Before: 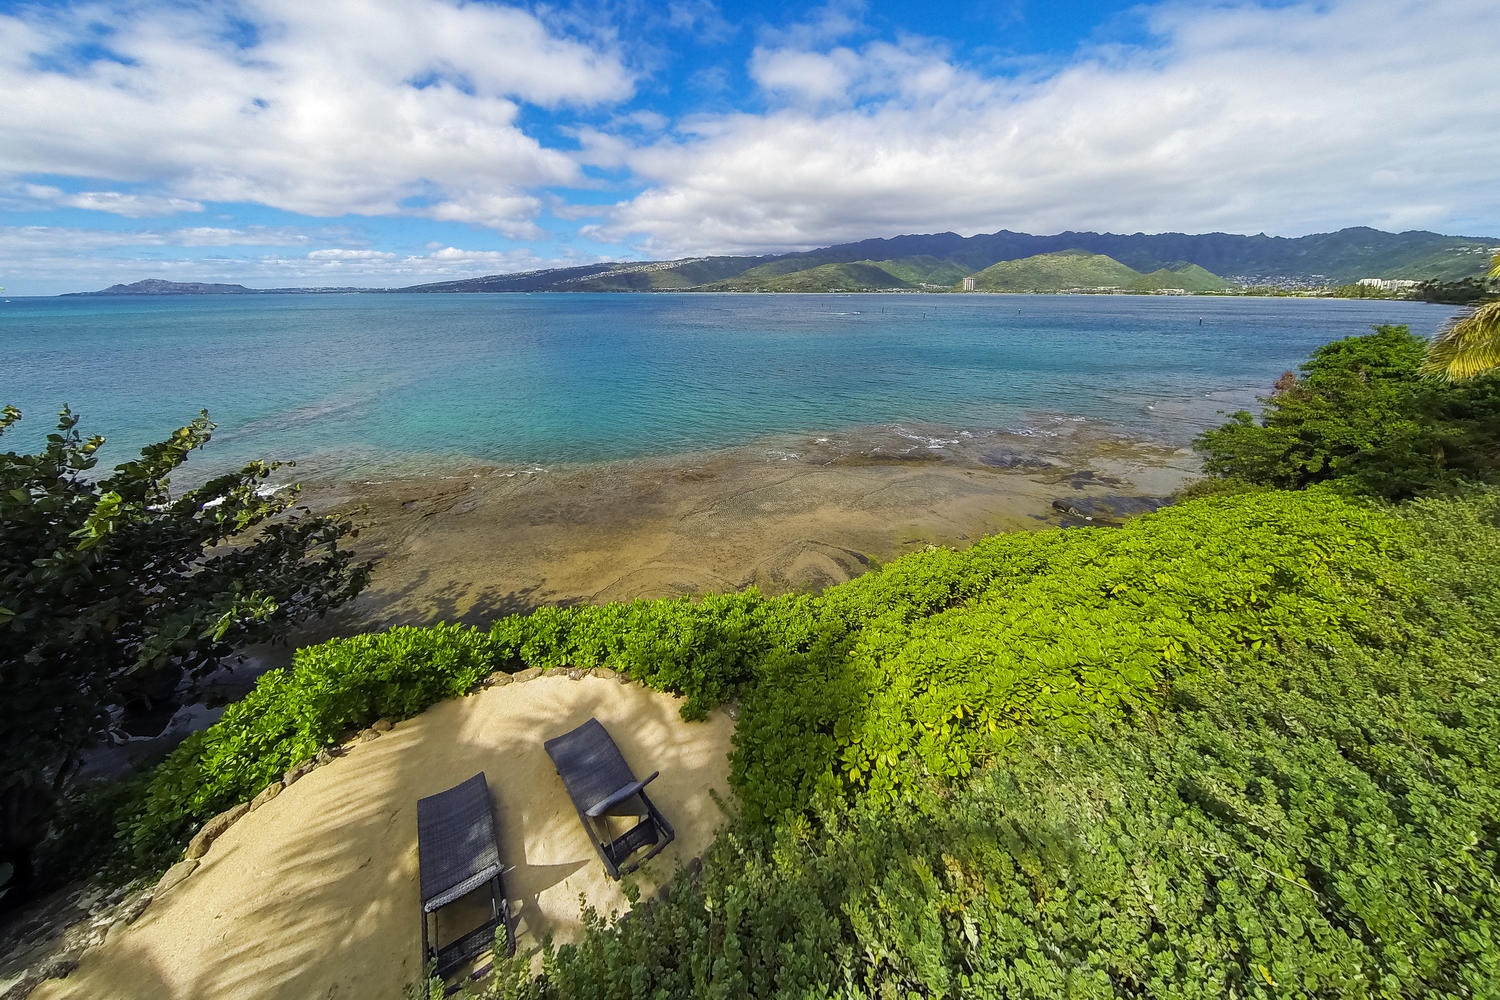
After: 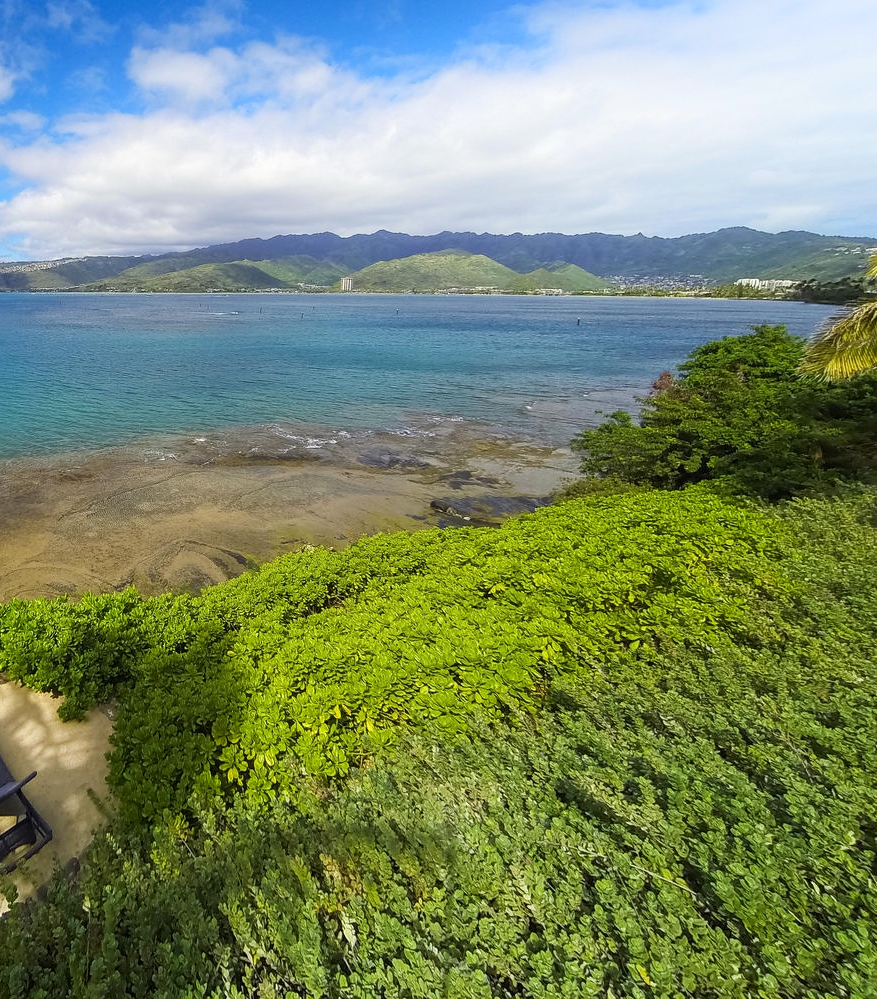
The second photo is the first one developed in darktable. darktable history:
shadows and highlights: shadows -52.97, highlights 85.81, soften with gaussian
crop: left 41.524%
